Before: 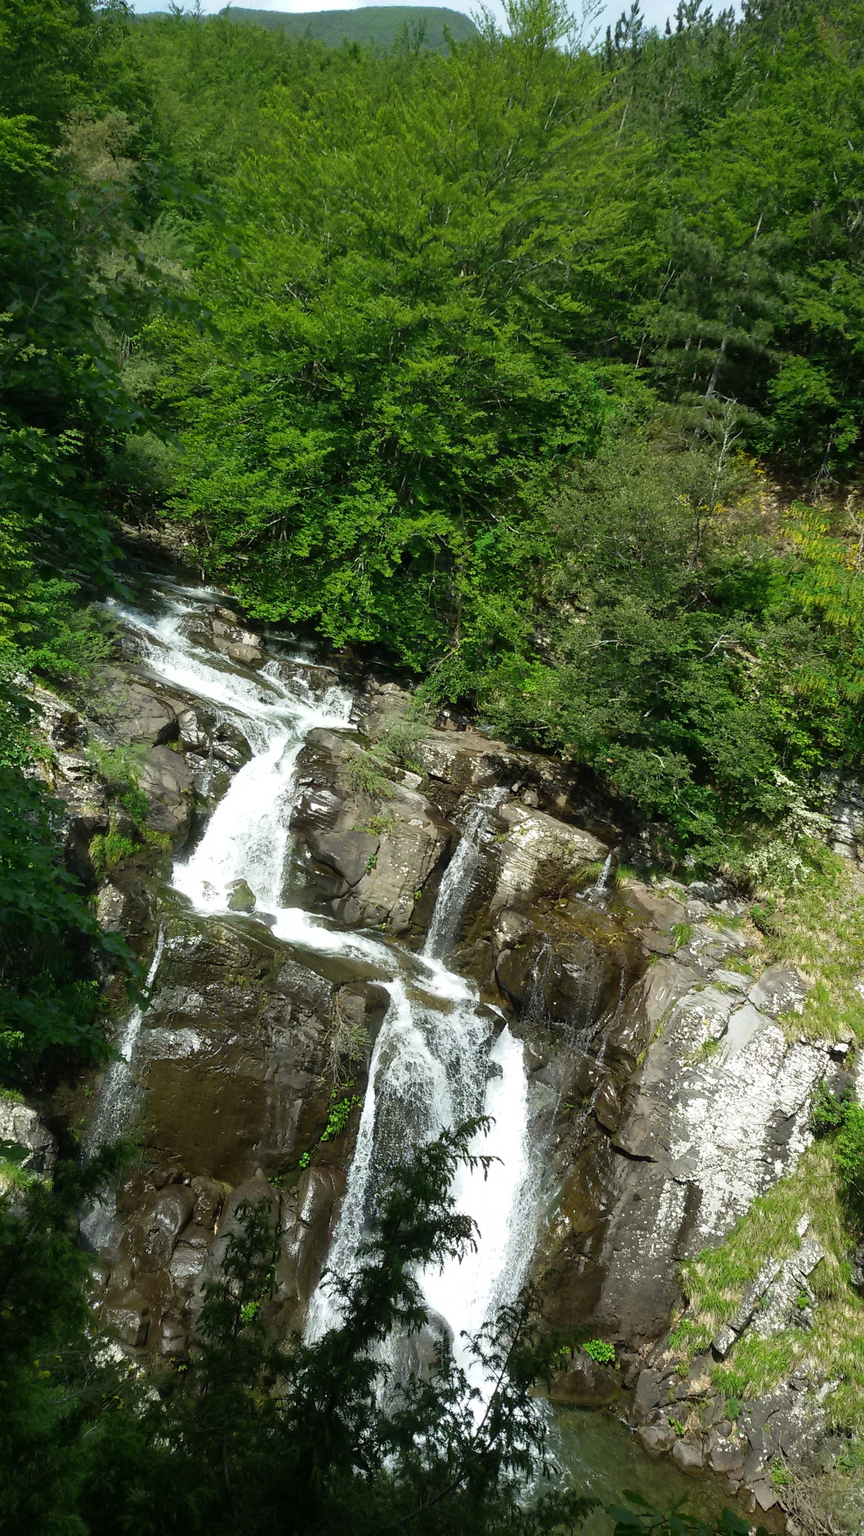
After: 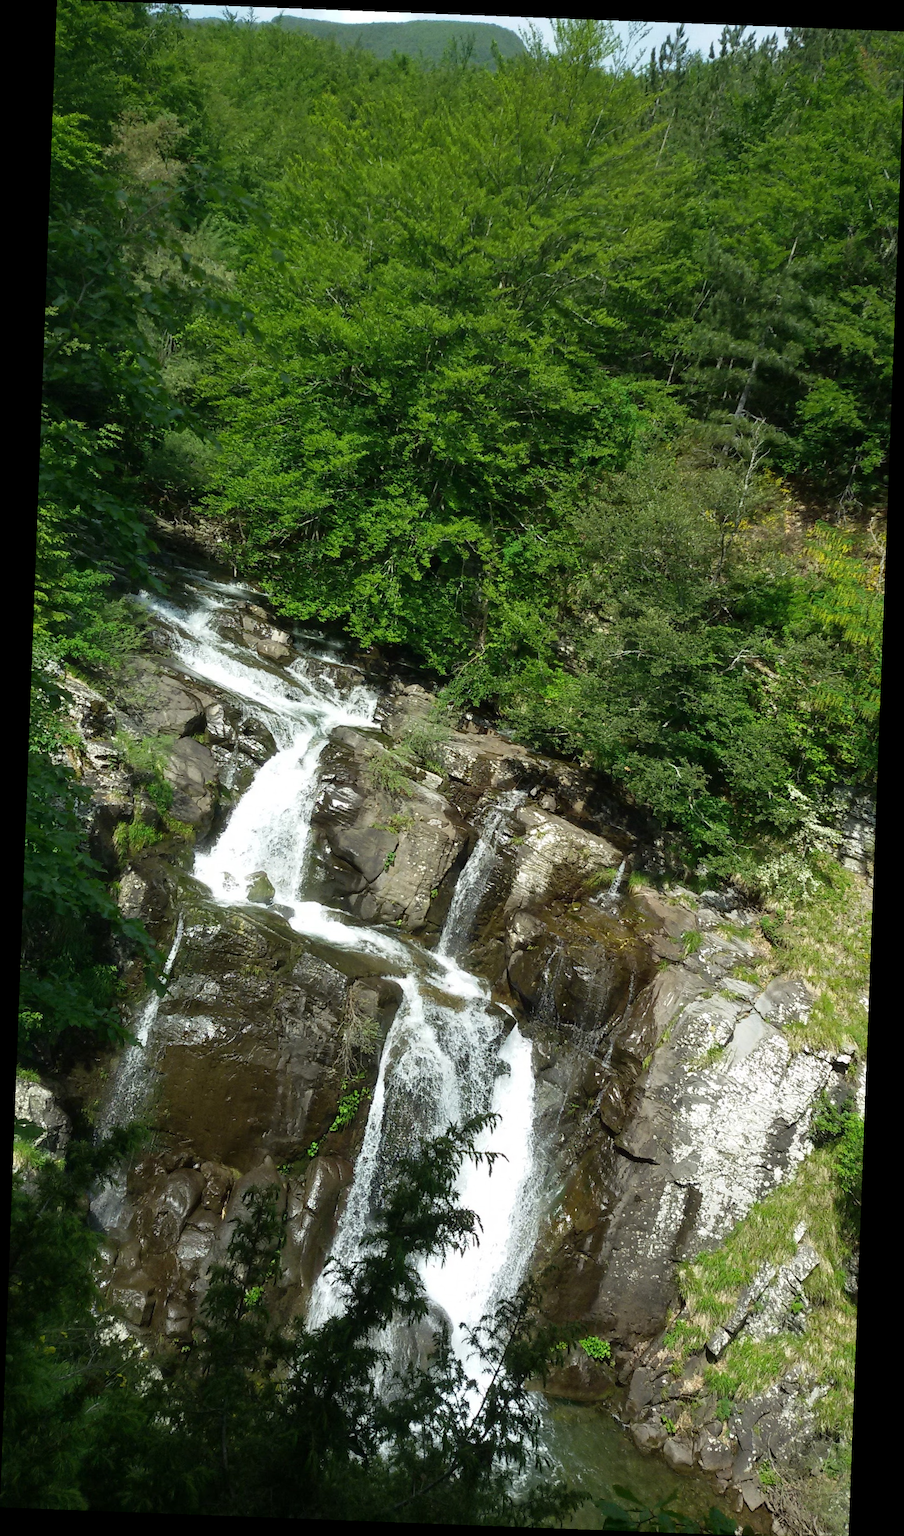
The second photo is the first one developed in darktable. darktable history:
rotate and perspective: rotation 2.17°, automatic cropping off
crop: top 0.05%, bottom 0.098%
